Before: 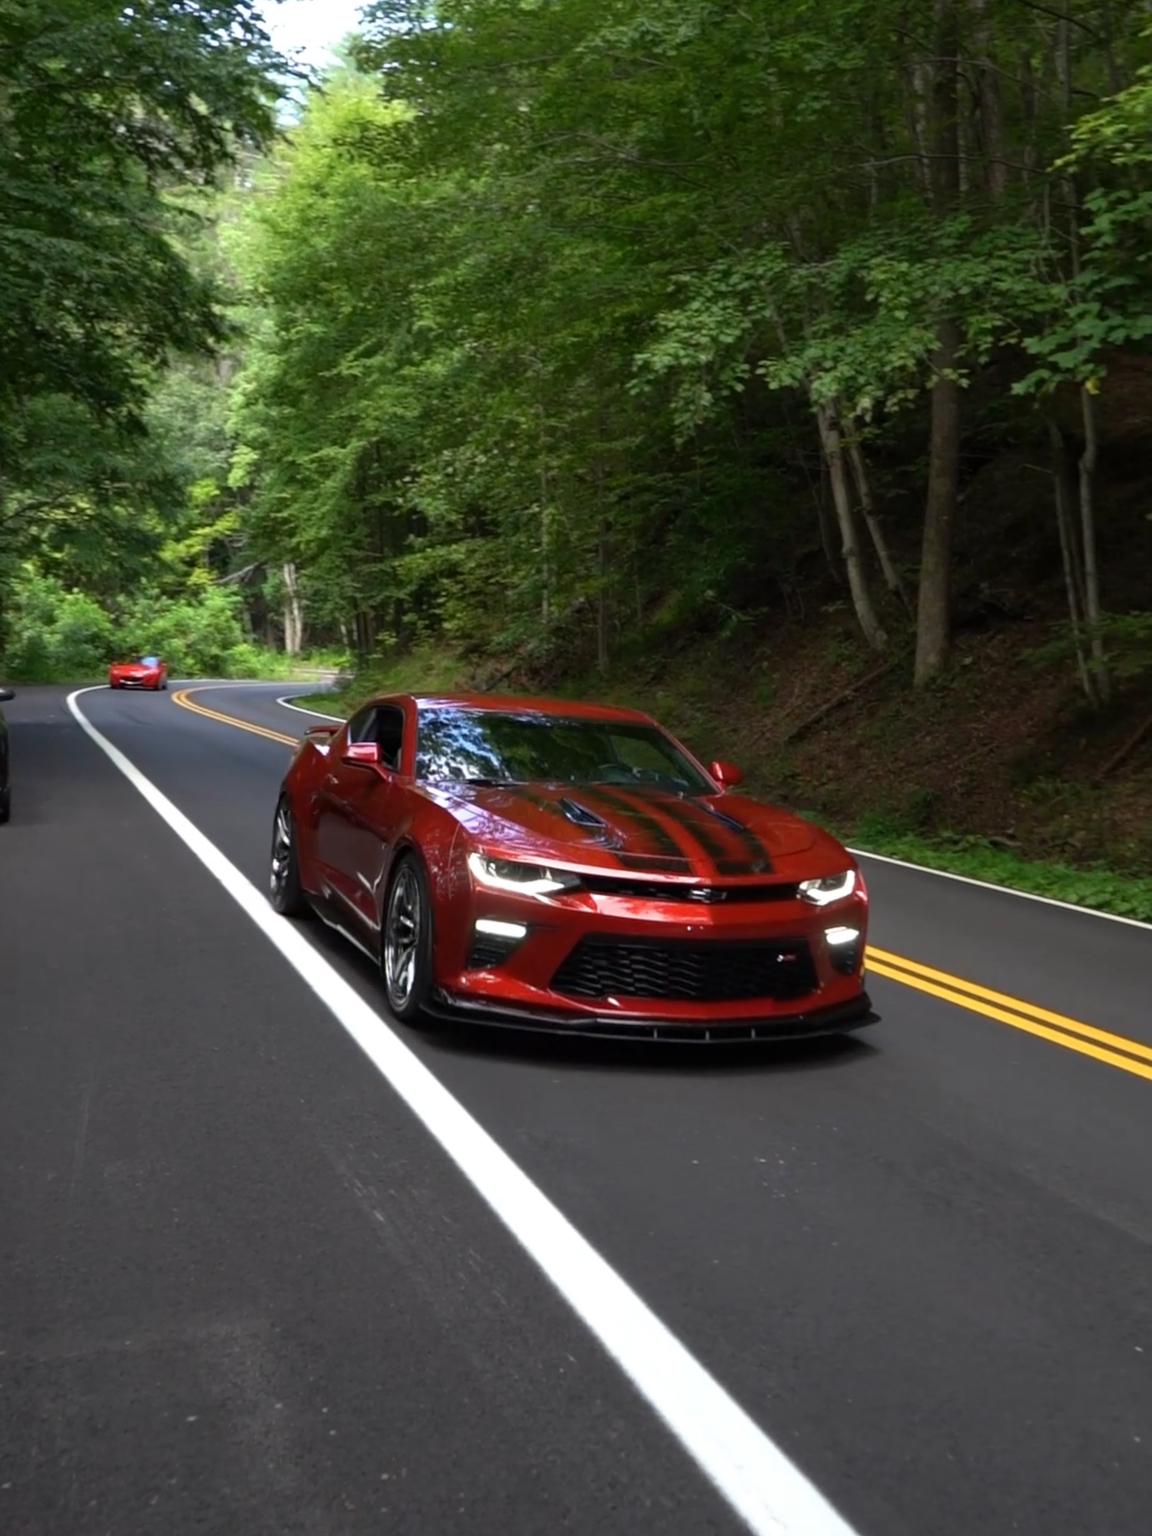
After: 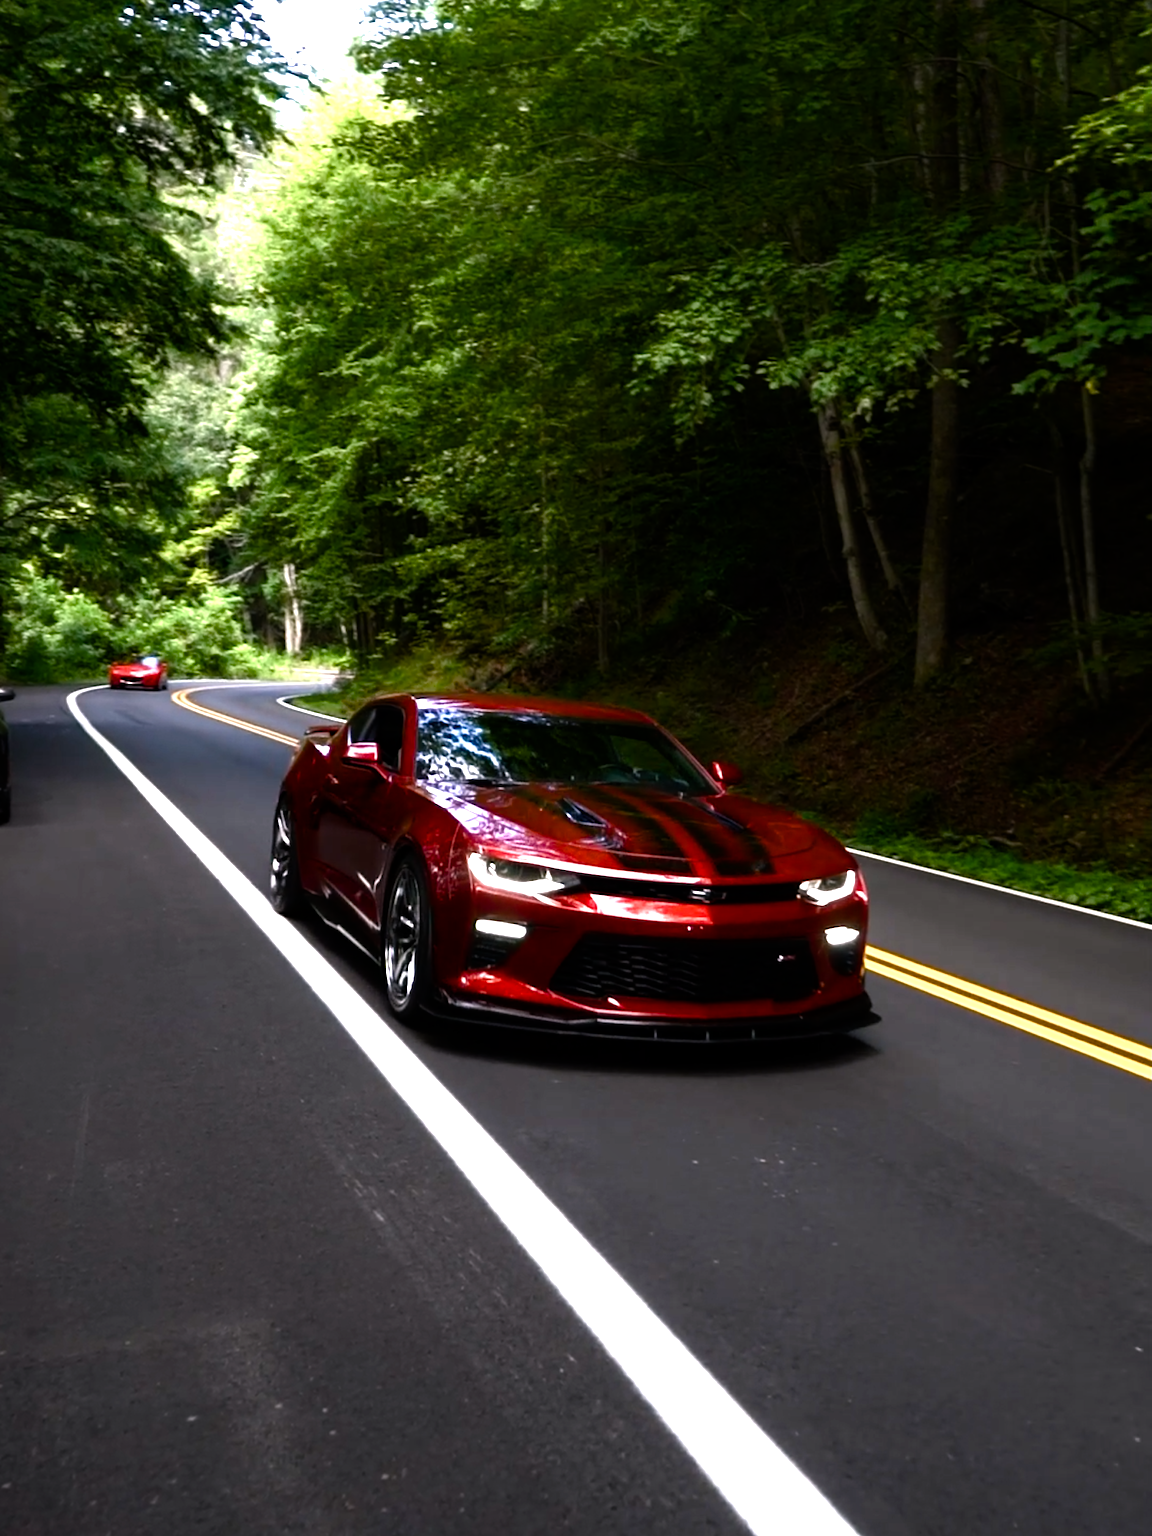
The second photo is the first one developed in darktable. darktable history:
tone equalizer: -8 EV -0.717 EV, -7 EV -0.703 EV, -6 EV -0.634 EV, -5 EV -0.382 EV, -3 EV 0.403 EV, -2 EV 0.6 EV, -1 EV 0.696 EV, +0 EV 0.737 EV
color balance rgb: power › luminance -14.904%, highlights gain › chroma 1.441%, highlights gain › hue 311.74°, perceptual saturation grading › global saturation 24.605%, perceptual saturation grading › highlights -50.642%, perceptual saturation grading › mid-tones 19.184%, perceptual saturation grading › shadows 61.036%, perceptual brilliance grading › global brilliance 15.292%, perceptual brilliance grading › shadows -34.507%, global vibrance 9.283%
